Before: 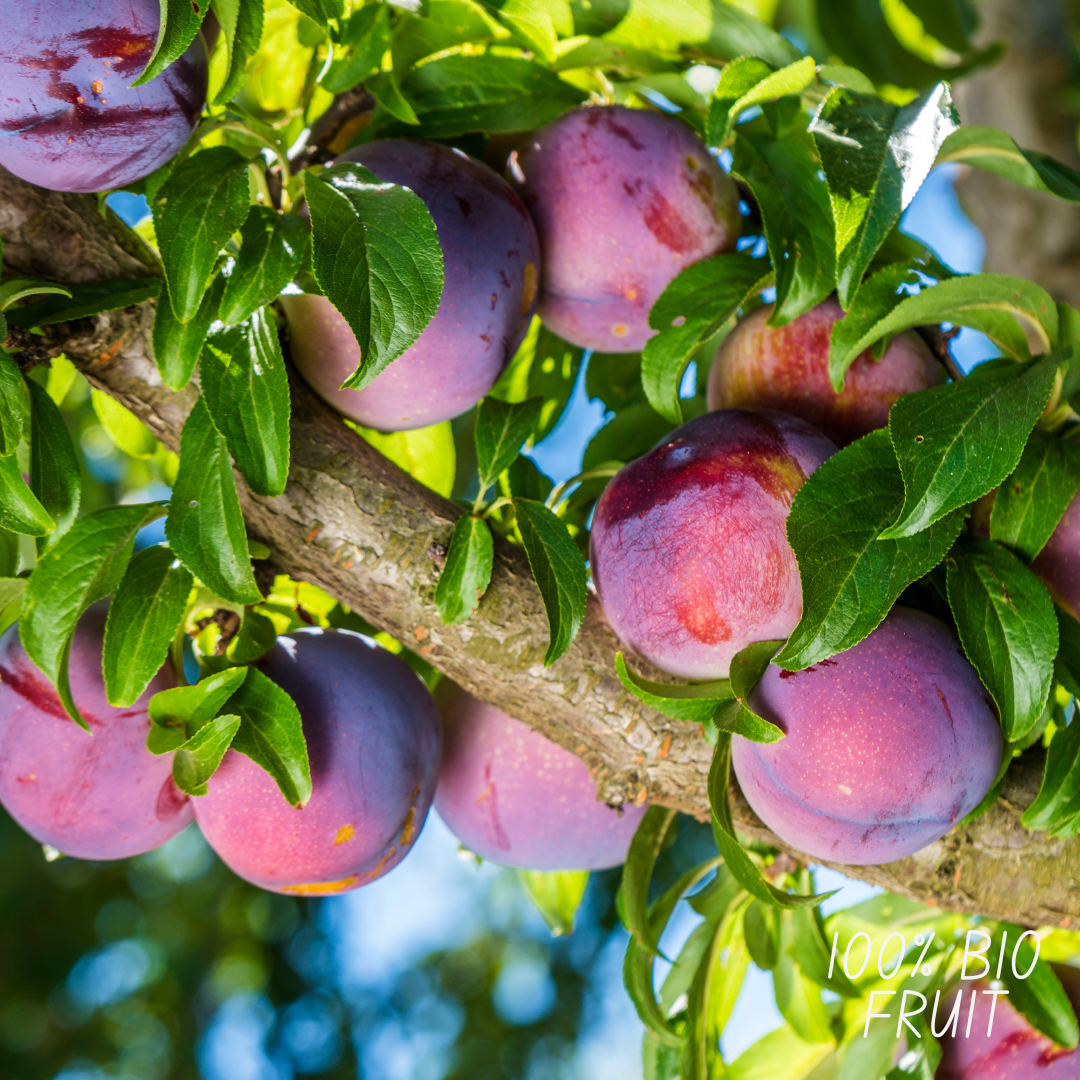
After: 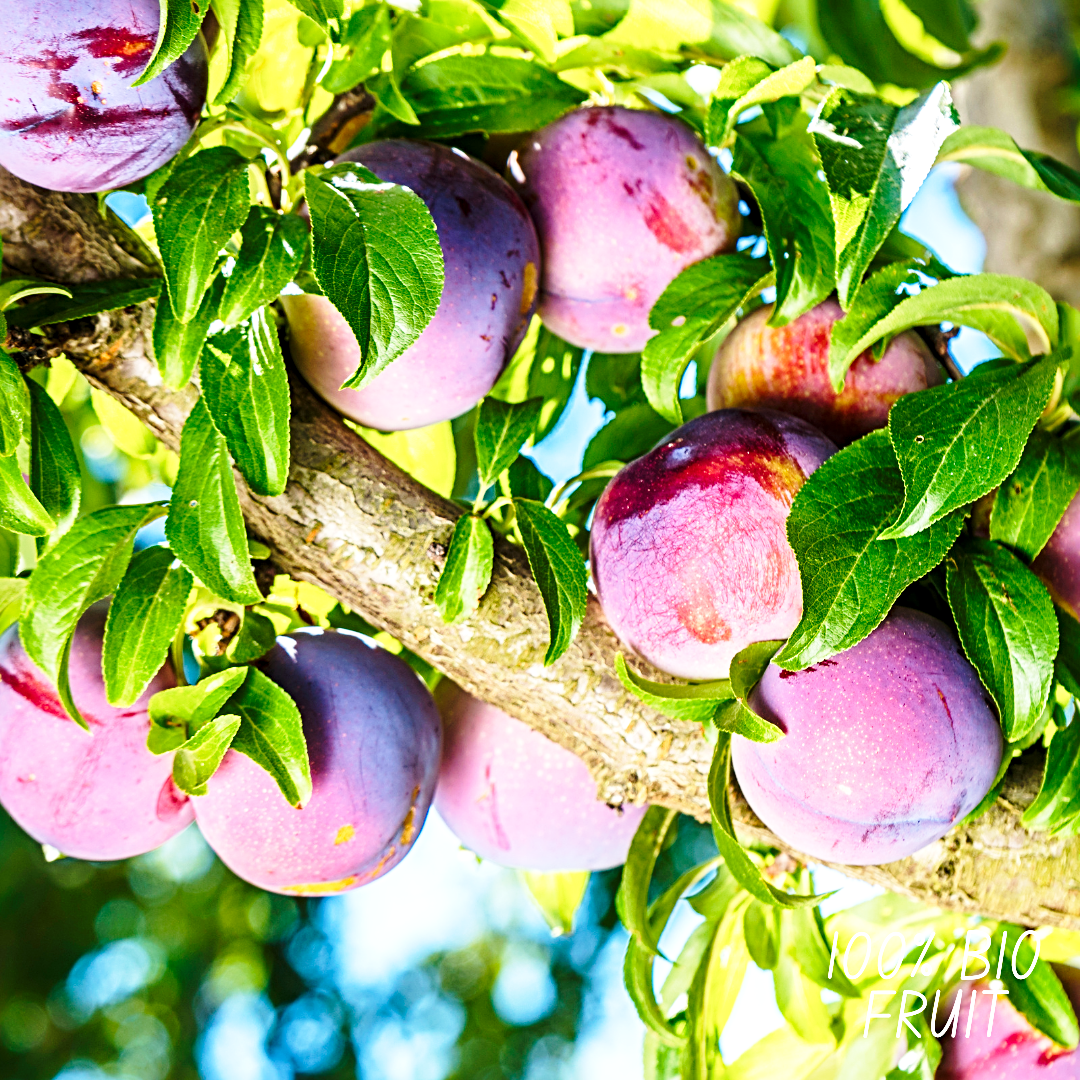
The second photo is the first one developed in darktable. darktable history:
base curve: curves: ch0 [(0, 0) (0.028, 0.03) (0.121, 0.232) (0.46, 0.748) (0.859, 0.968) (1, 1)], preserve colors none
exposure: black level correction 0.001, exposure 0.5 EV, compensate exposure bias true, compensate highlight preservation false
sharpen: radius 4
